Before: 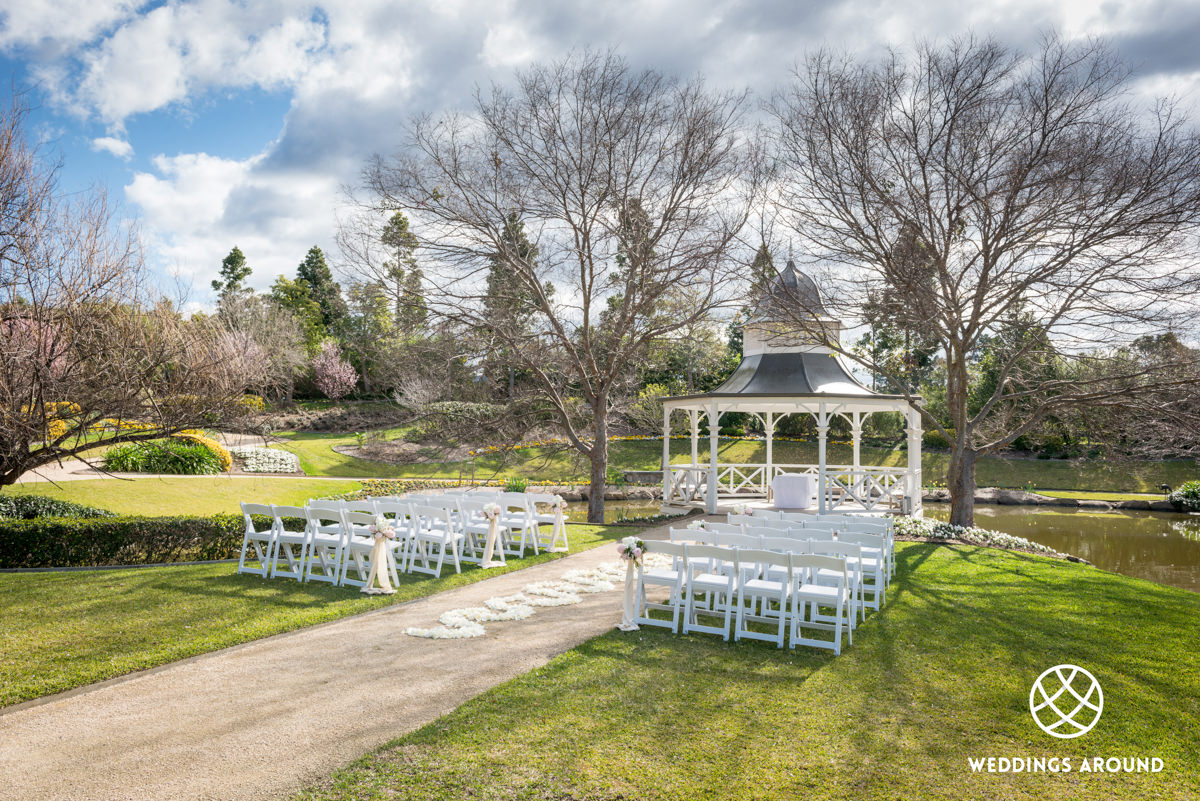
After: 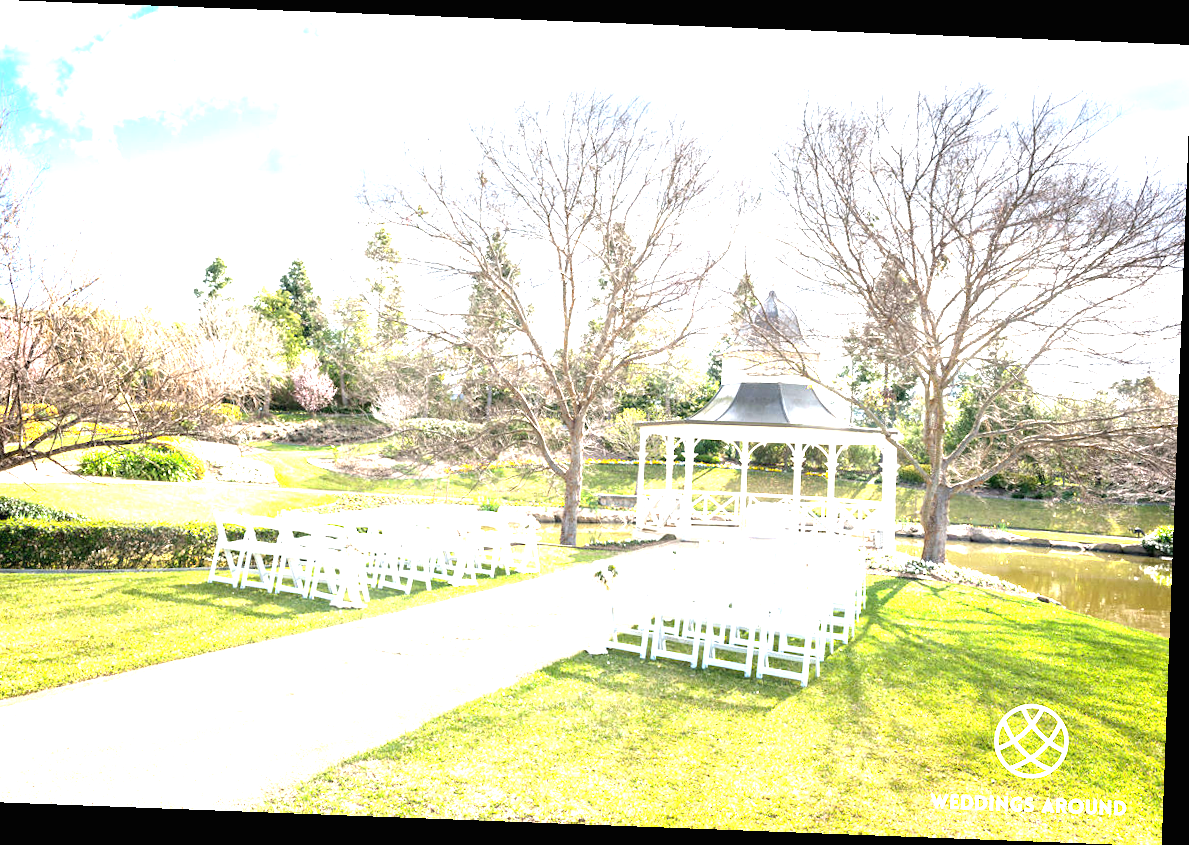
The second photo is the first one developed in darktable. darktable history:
exposure: black level correction 0, exposure 2.088 EV, compensate exposure bias true, compensate highlight preservation false
rotate and perspective: rotation 2.17°, automatic cropping off
crop and rotate: left 3.238%
